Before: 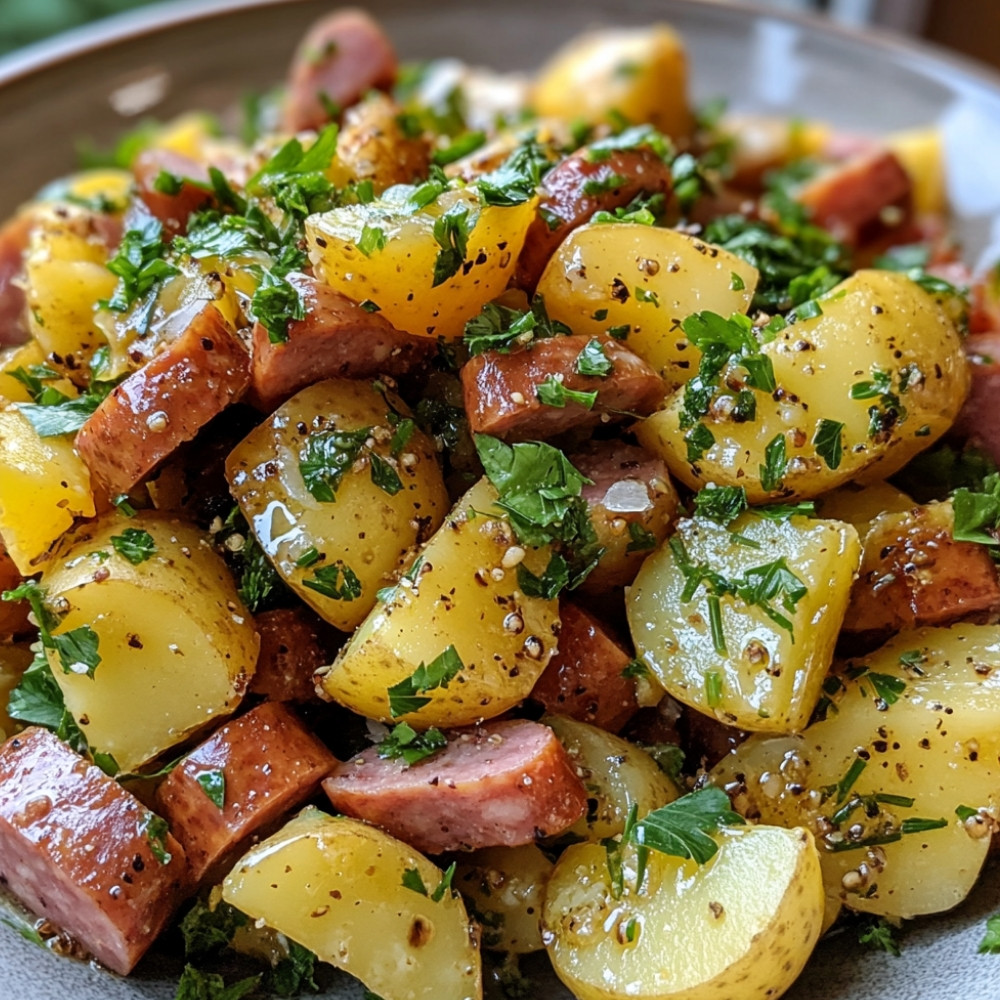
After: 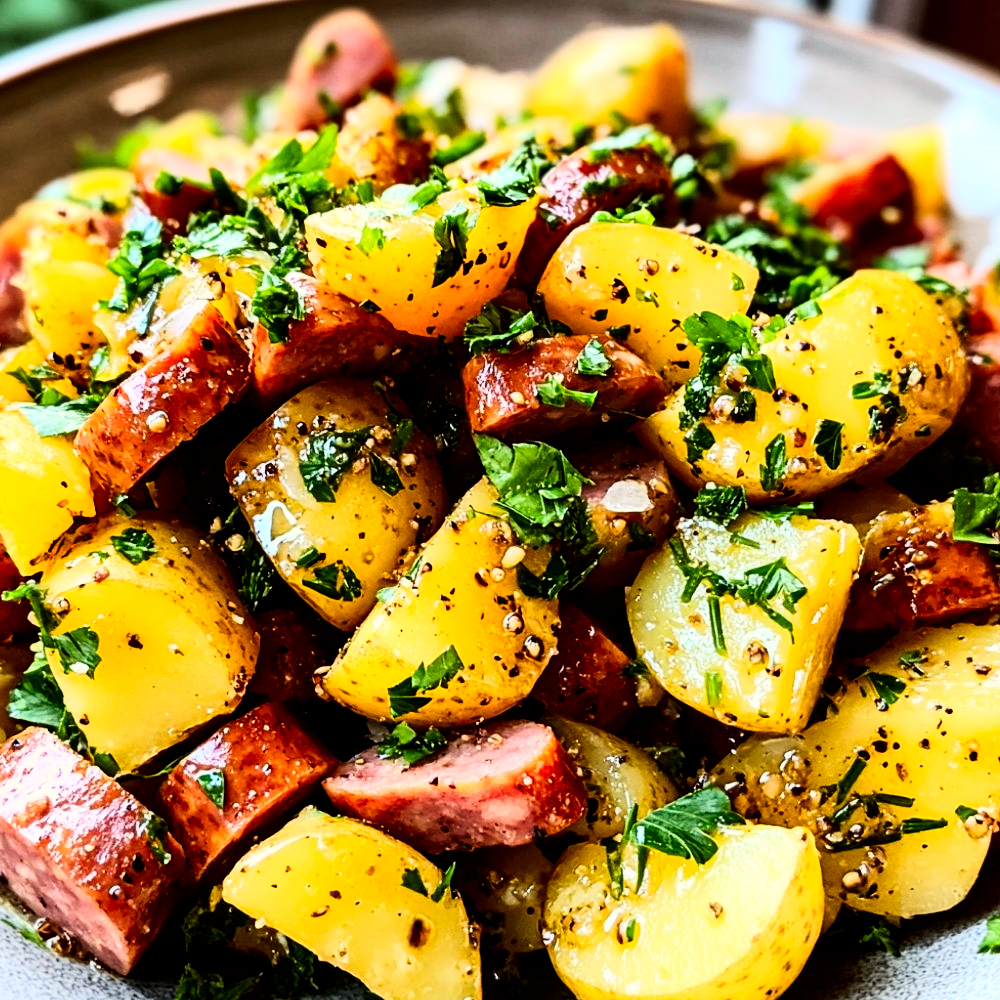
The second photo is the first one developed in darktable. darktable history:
white balance: red 1.045, blue 0.932
rgb curve: curves: ch0 [(0, 0) (0.21, 0.15) (0.24, 0.21) (0.5, 0.75) (0.75, 0.96) (0.89, 0.99) (1, 1)]; ch1 [(0, 0.02) (0.21, 0.13) (0.25, 0.2) (0.5, 0.67) (0.75, 0.9) (0.89, 0.97) (1, 1)]; ch2 [(0, 0.02) (0.21, 0.13) (0.25, 0.2) (0.5, 0.67) (0.75, 0.9) (0.89, 0.97) (1, 1)], compensate middle gray true
contrast brightness saturation: brightness -0.25, saturation 0.2
